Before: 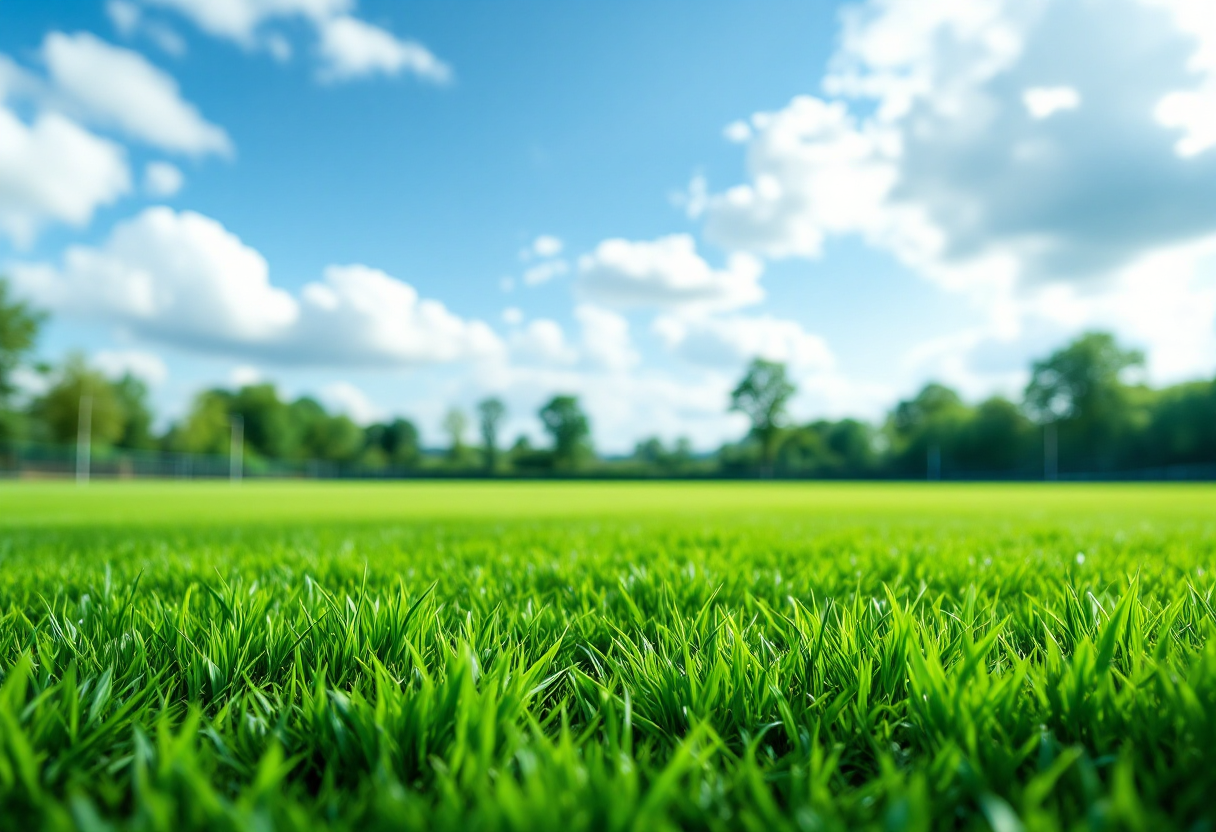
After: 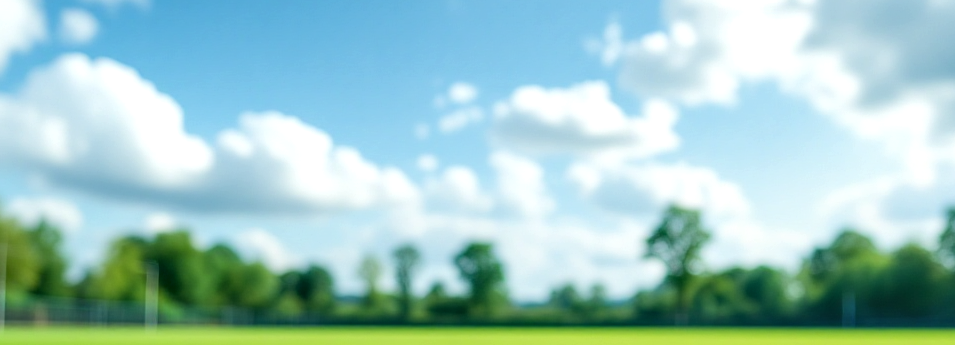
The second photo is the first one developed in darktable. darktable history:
crop: left 7.036%, top 18.398%, right 14.379%, bottom 40.043%
local contrast: on, module defaults
